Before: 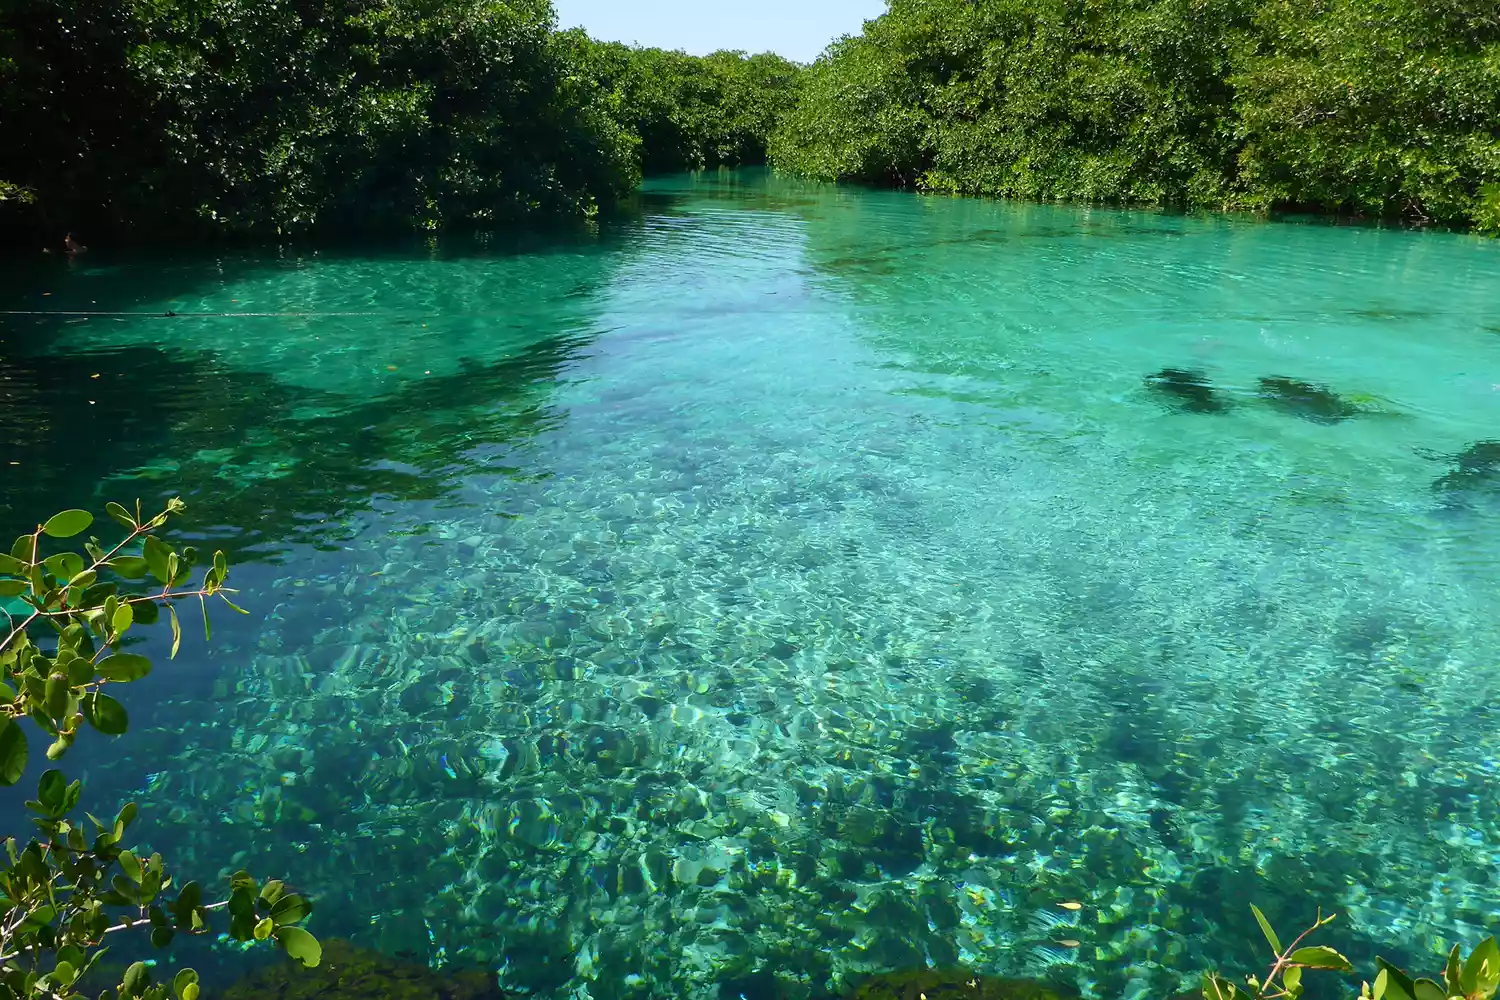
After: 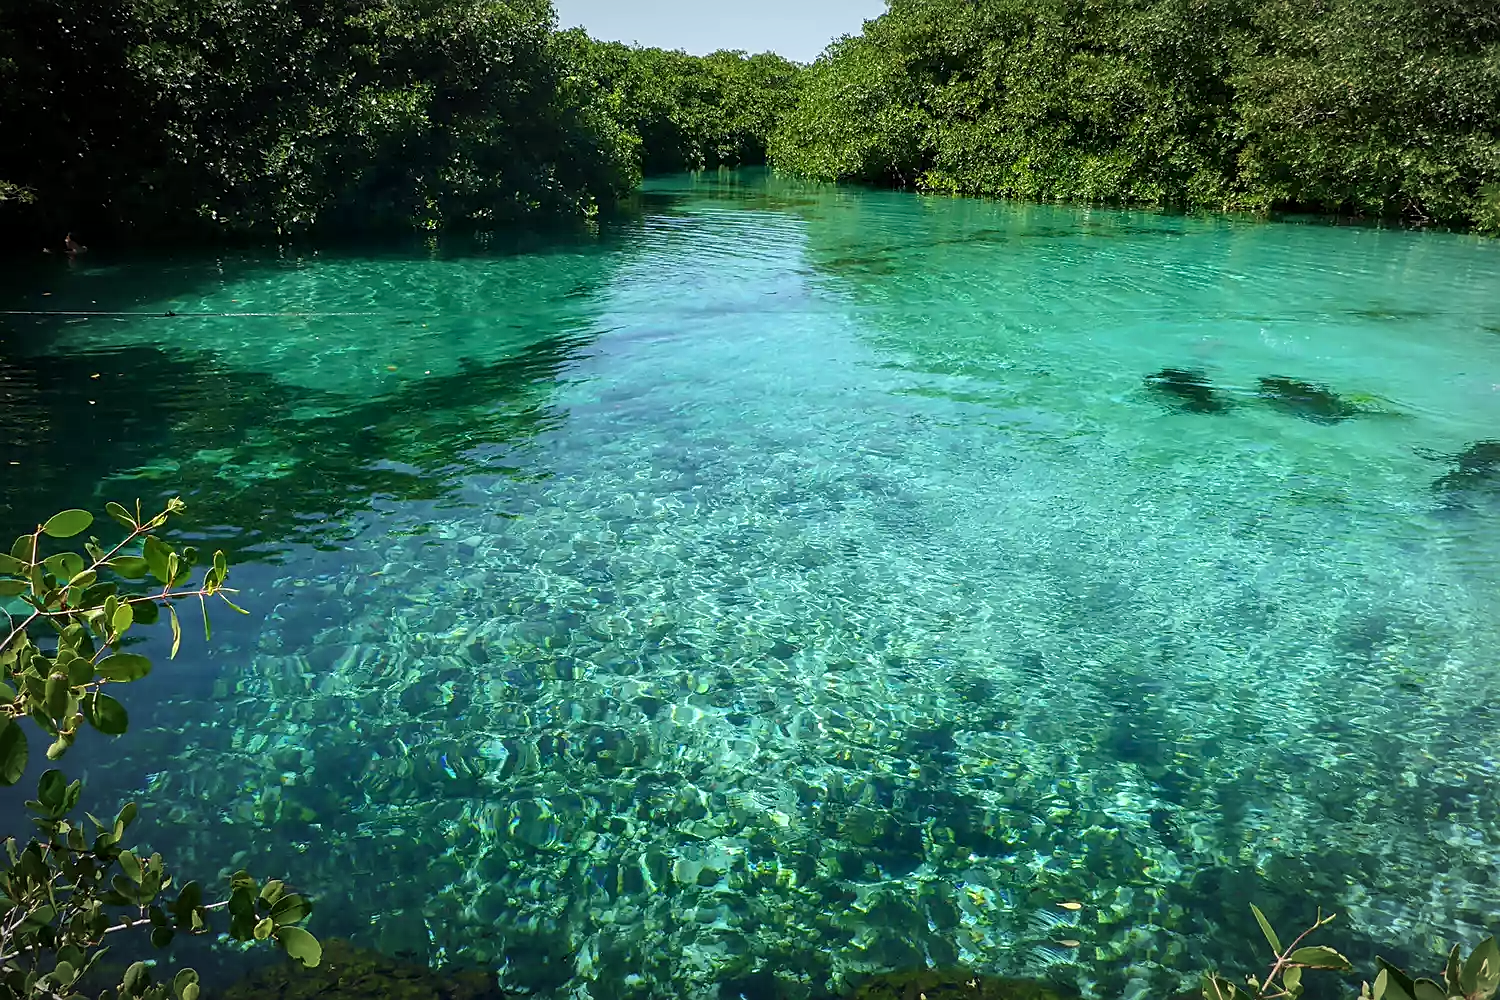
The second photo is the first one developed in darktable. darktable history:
vignetting: fall-off radius 69.65%, automatic ratio true
local contrast: on, module defaults
sharpen: on, module defaults
